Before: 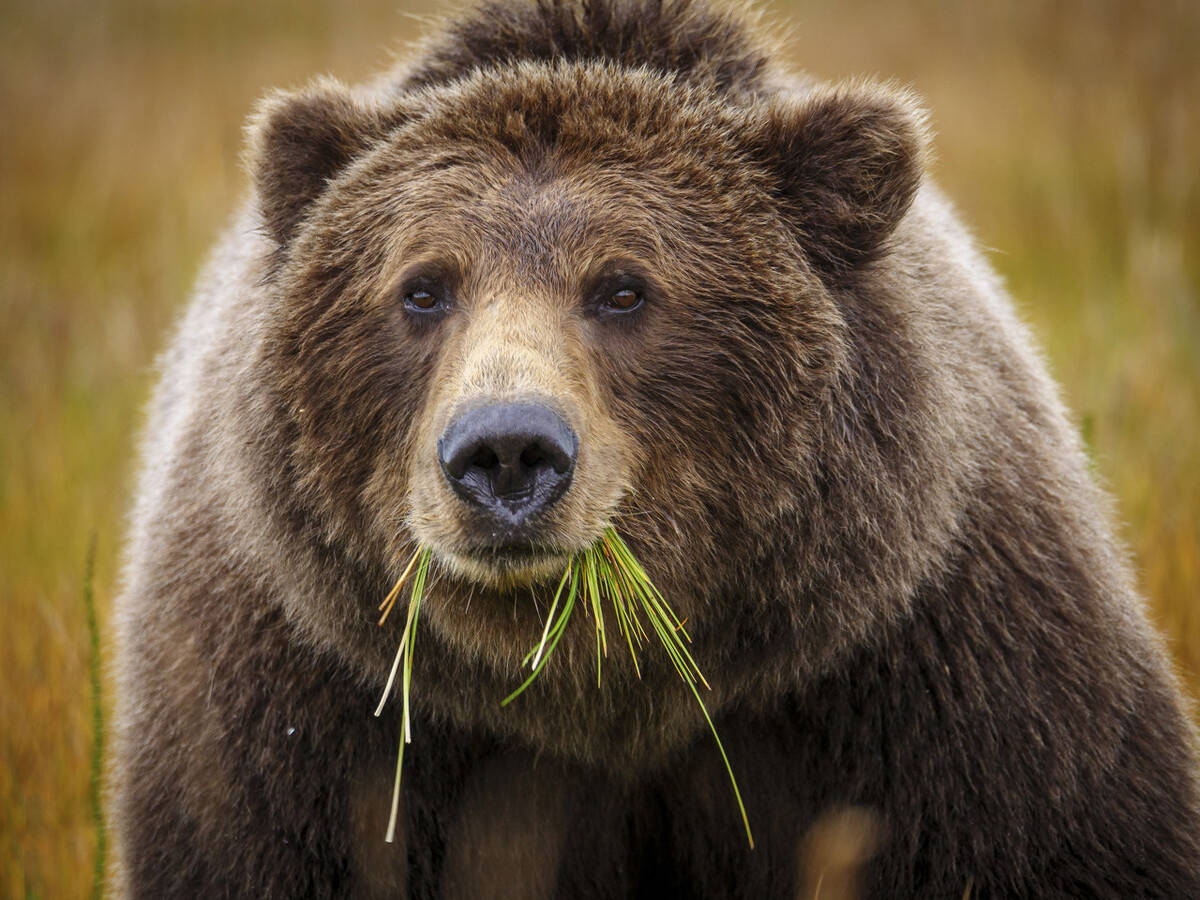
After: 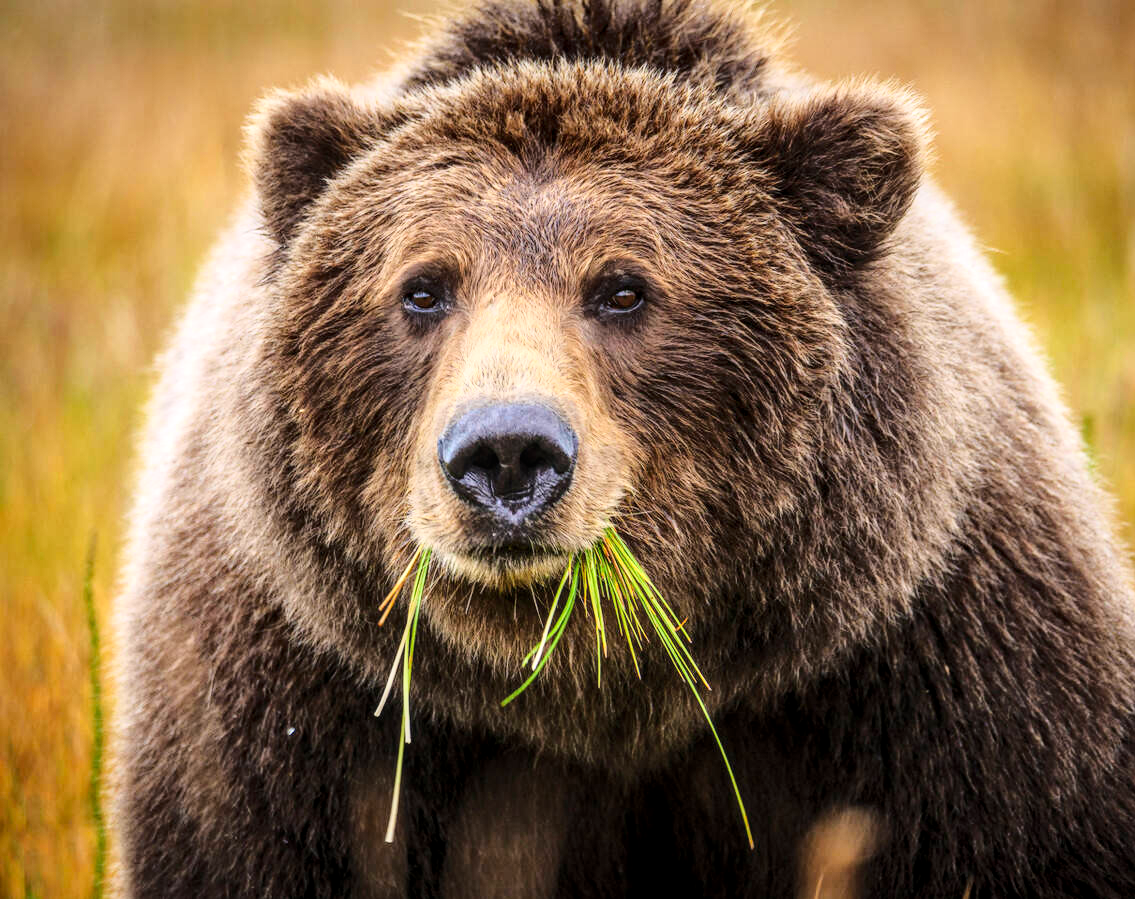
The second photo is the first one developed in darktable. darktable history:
local contrast: on, module defaults
color zones: curves: ch0 [(0.068, 0.464) (0.25, 0.5) (0.48, 0.508) (0.75, 0.536) (0.886, 0.476) (0.967, 0.456)]; ch1 [(0.066, 0.456) (0.25, 0.5) (0.616, 0.508) (0.746, 0.56) (0.934, 0.444)]
crop and rotate: left 0%, right 5.407%
base curve: curves: ch0 [(0, 0) (0.028, 0.03) (0.121, 0.232) (0.46, 0.748) (0.859, 0.968) (1, 1)]
